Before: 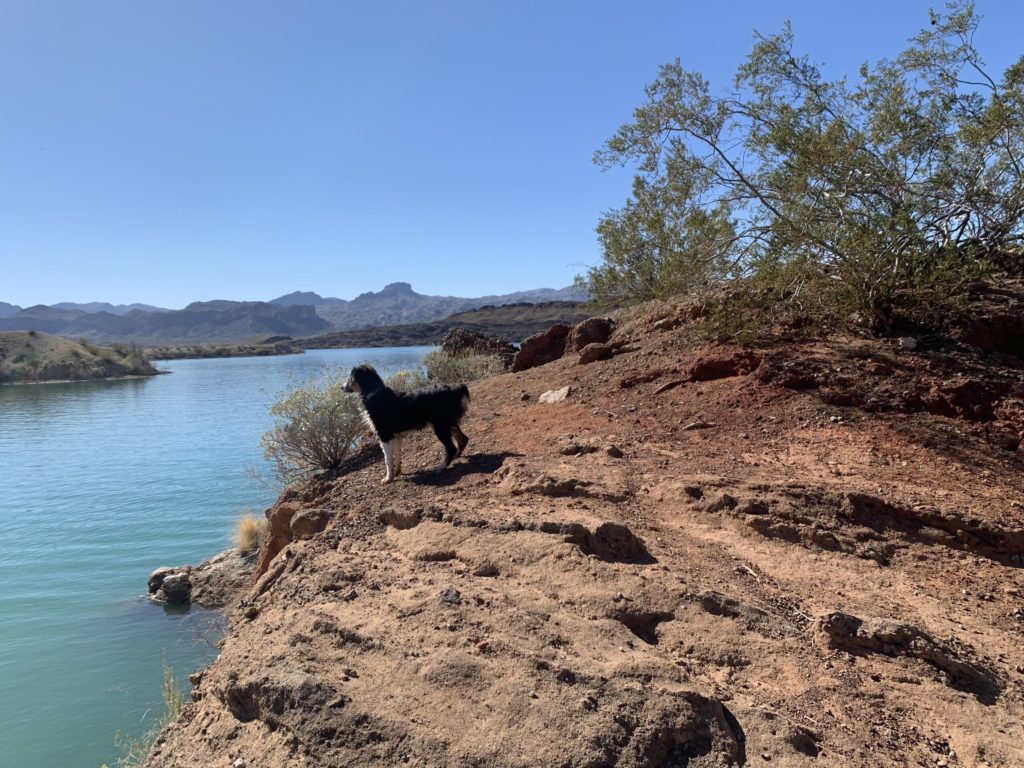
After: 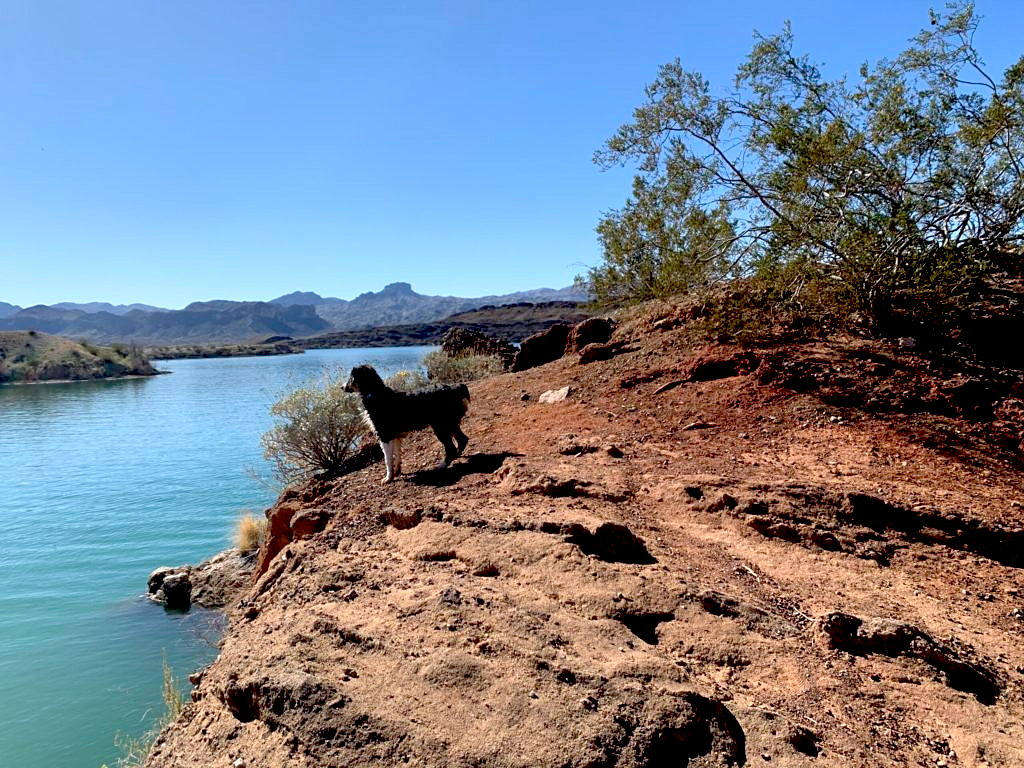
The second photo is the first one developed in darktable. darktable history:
exposure: black level correction 0.031, exposure 0.304 EV, compensate highlight preservation false
sharpen: radius 1.272, amount 0.305, threshold 0
